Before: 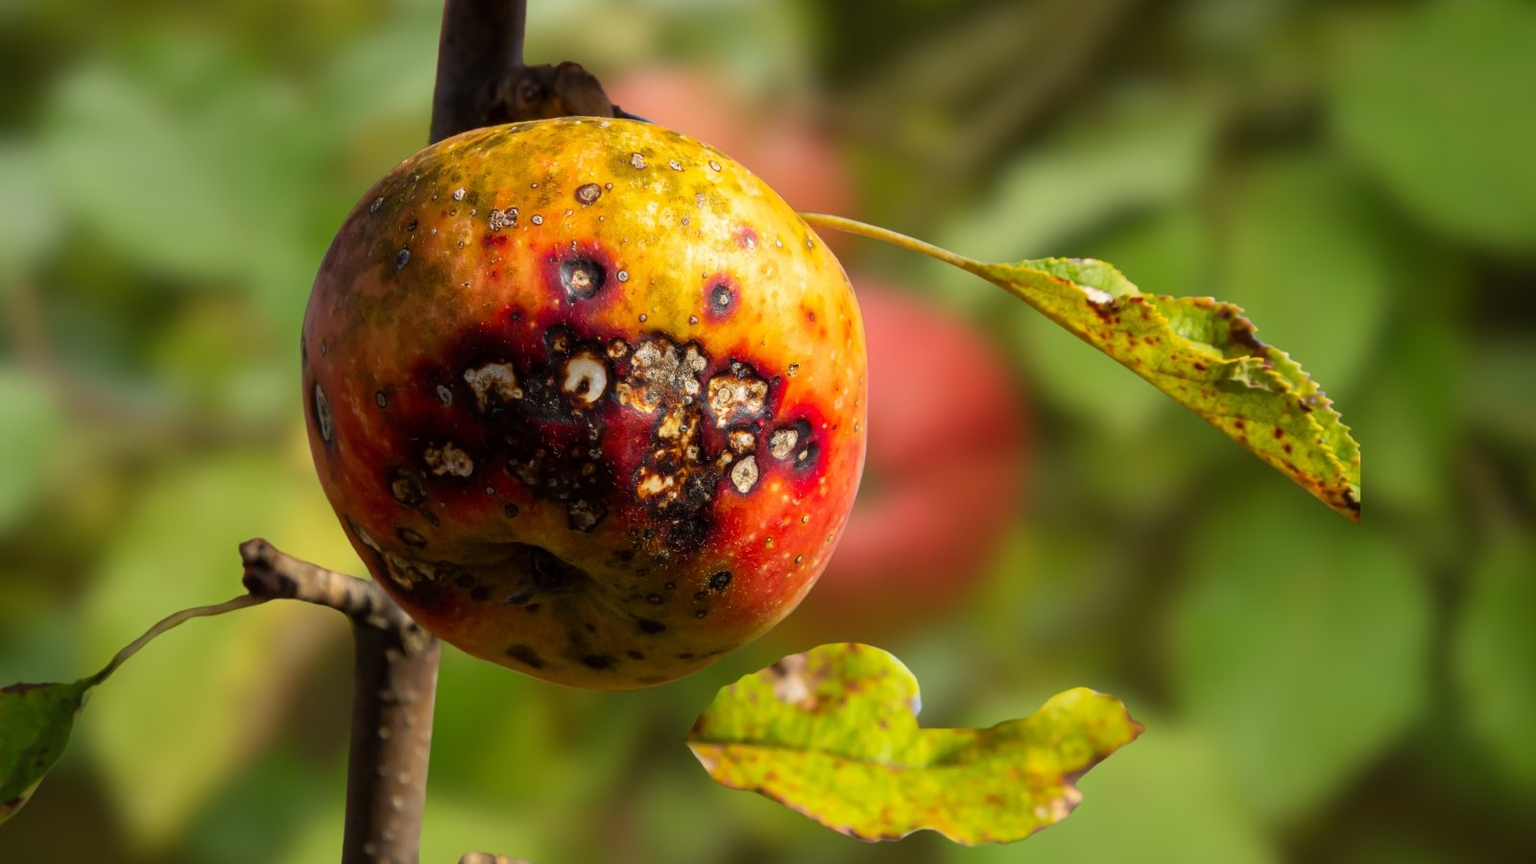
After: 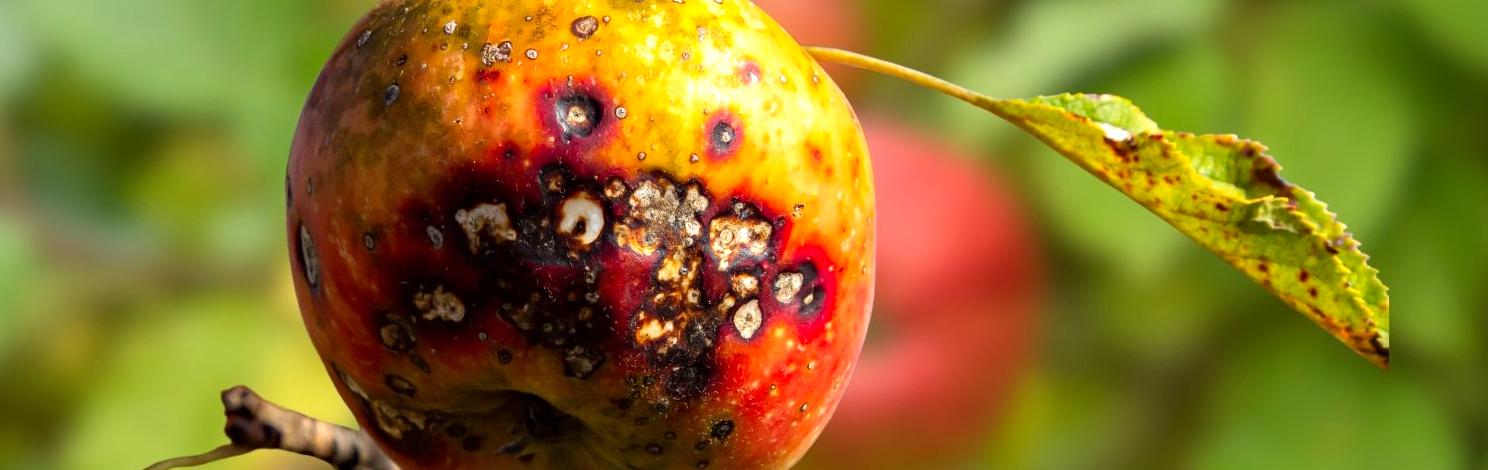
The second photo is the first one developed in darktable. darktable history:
exposure: black level correction 0.001, exposure 0.5 EV, compensate highlight preservation false
haze removal: compatibility mode true, adaptive false
crop: left 1.806%, top 19.449%, right 5.134%, bottom 28.225%
